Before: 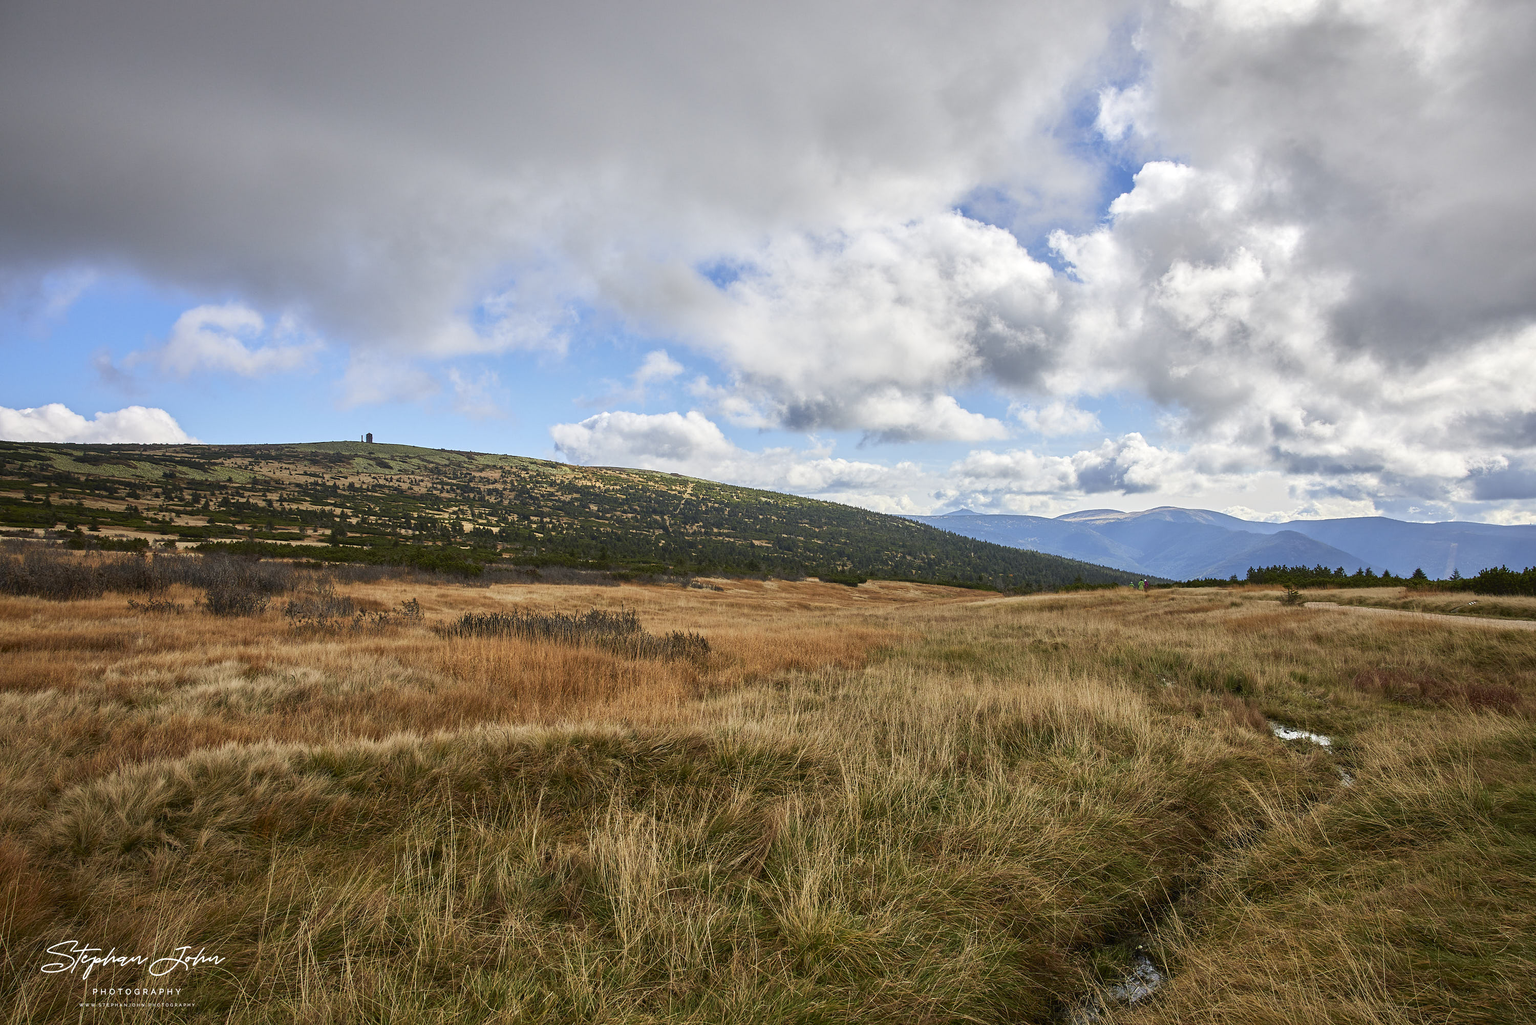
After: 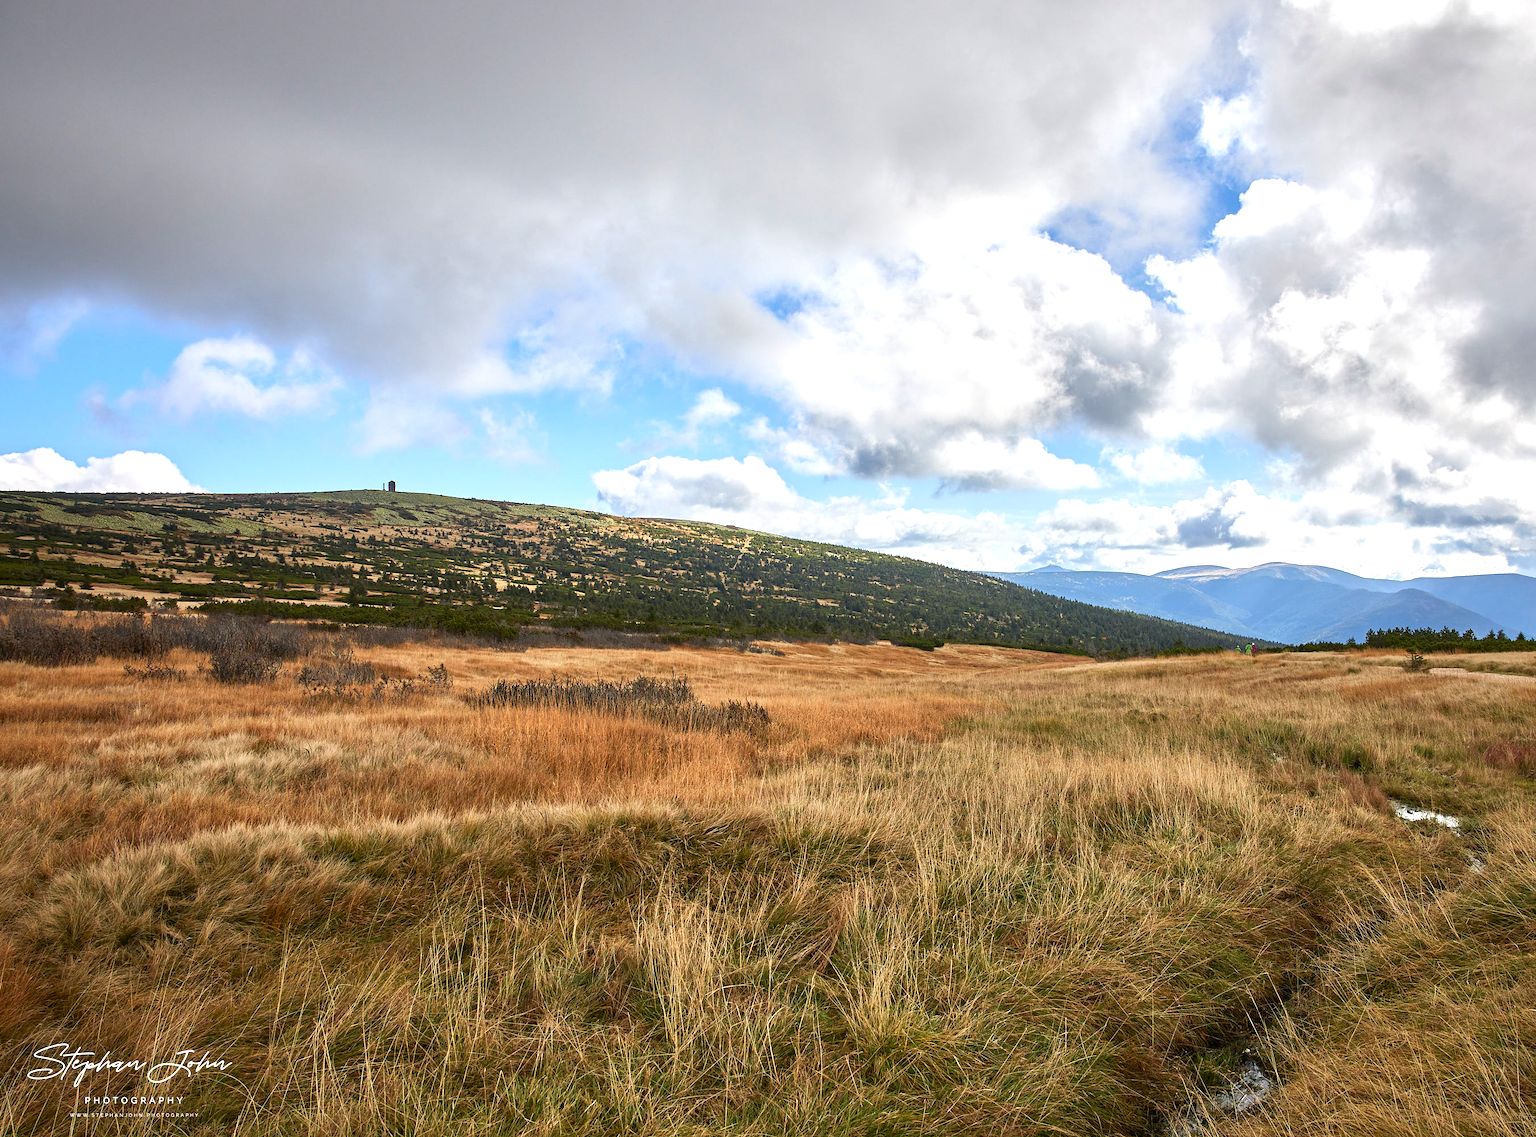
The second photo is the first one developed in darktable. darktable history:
crop and rotate: left 1.088%, right 8.807%
exposure: black level correction 0, exposure 0.5 EV, compensate highlight preservation false
